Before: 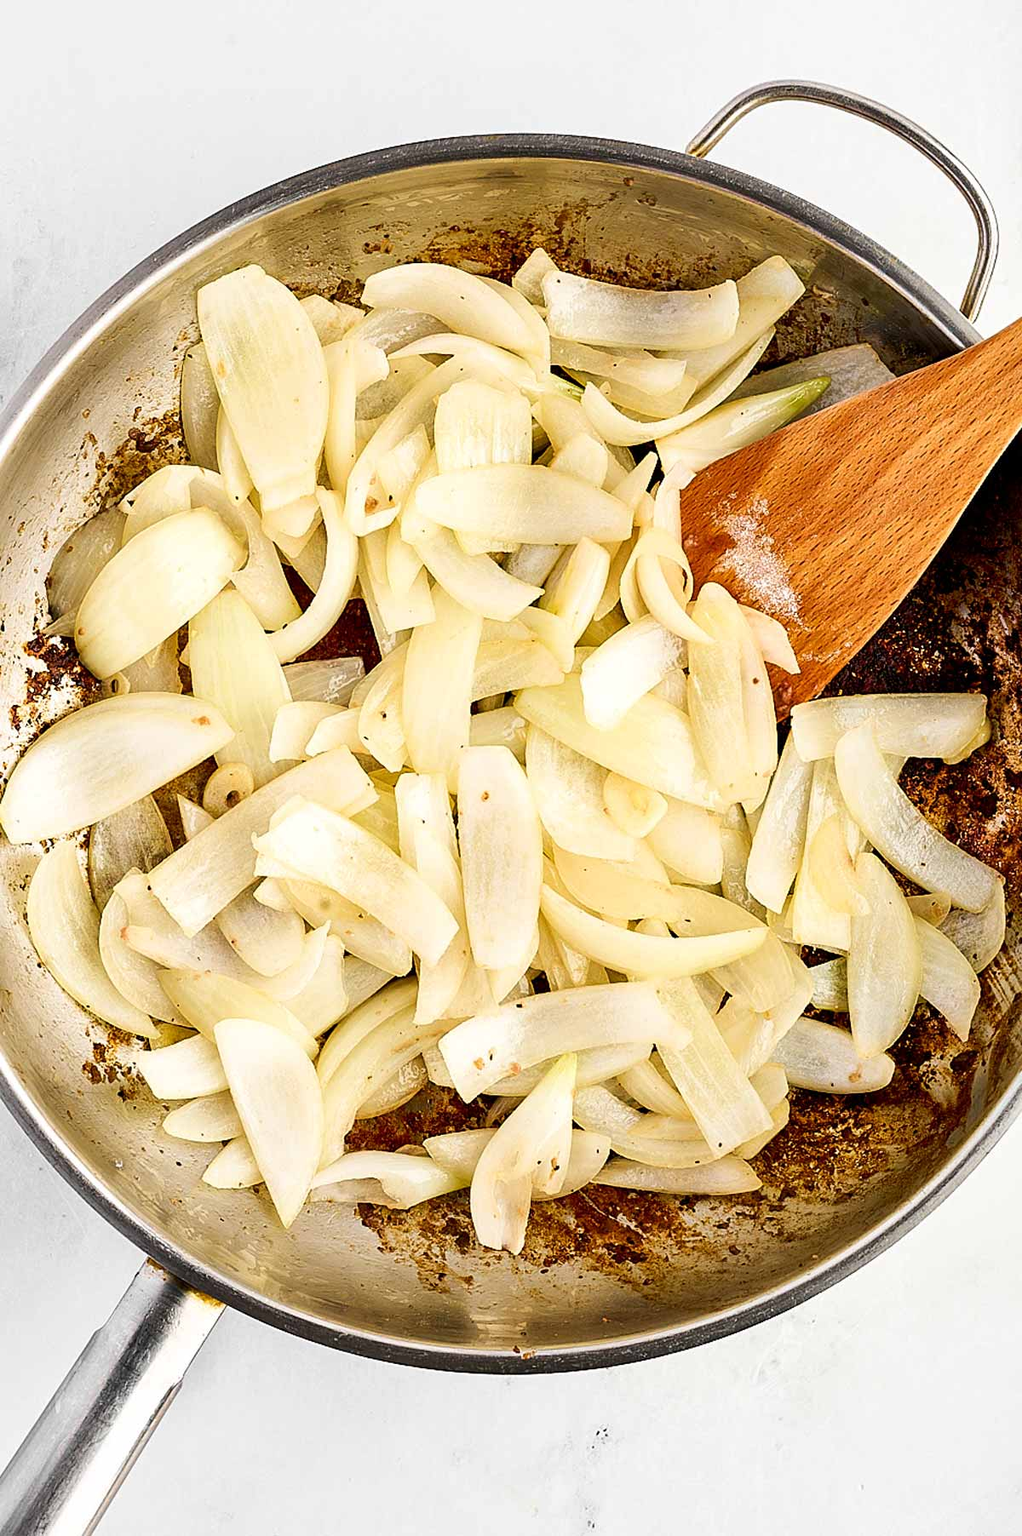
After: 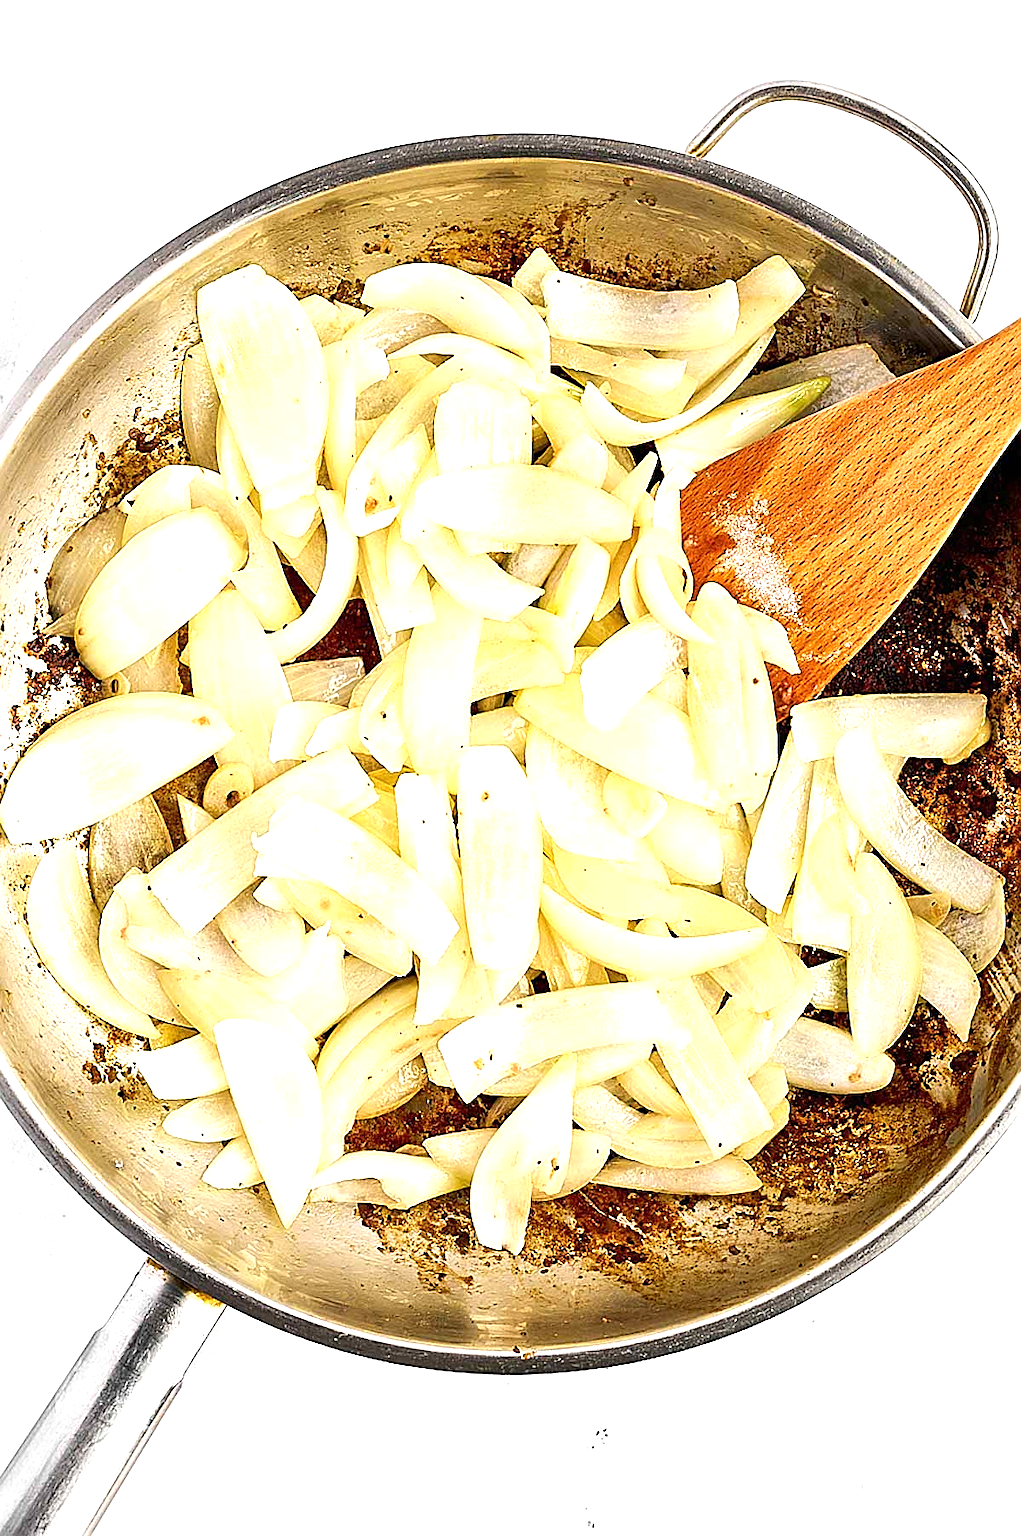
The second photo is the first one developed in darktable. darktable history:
sharpen: on, module defaults
exposure: black level correction 0, exposure 0.696 EV, compensate exposure bias true, compensate highlight preservation false
